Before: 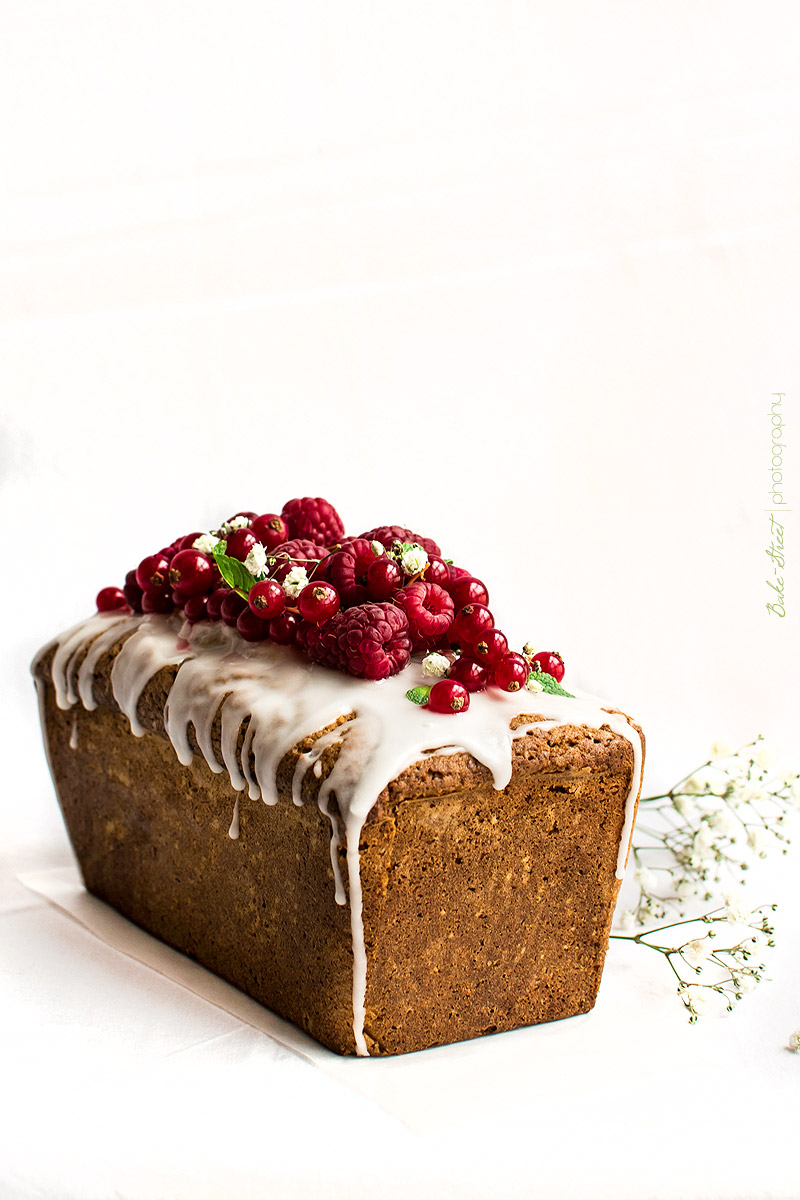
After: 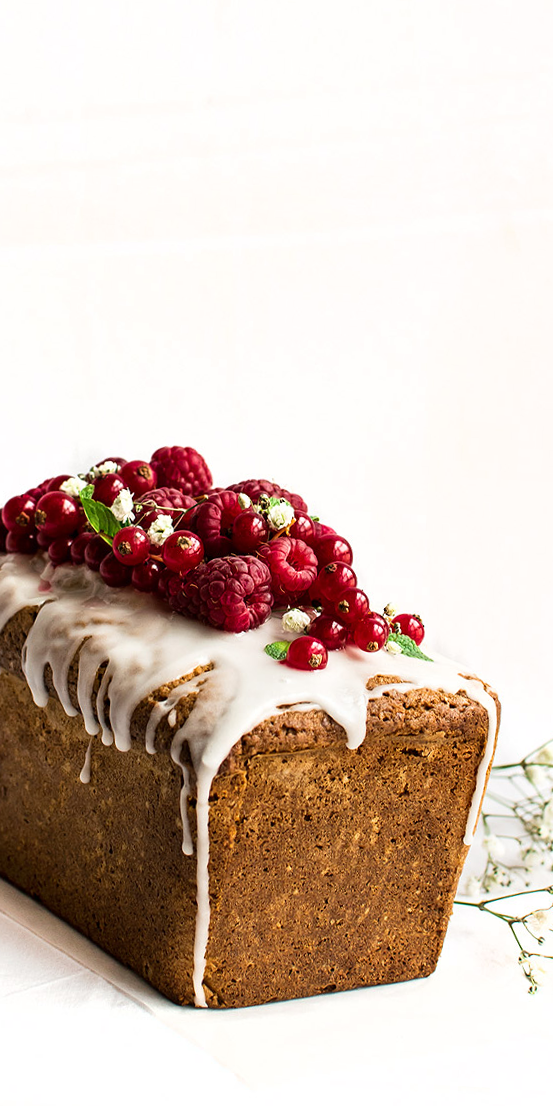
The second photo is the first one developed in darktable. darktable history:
crop and rotate: angle -3.27°, left 14.277%, top 0.028%, right 10.766%, bottom 0.028%
